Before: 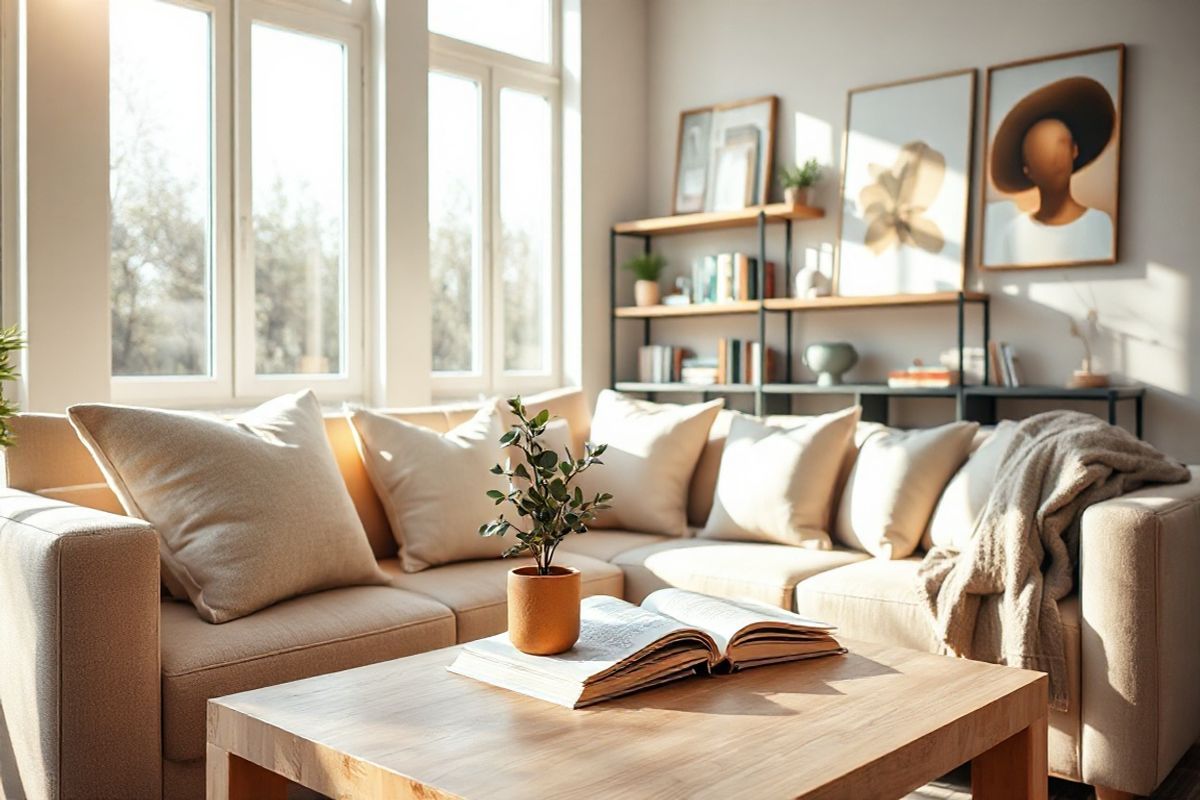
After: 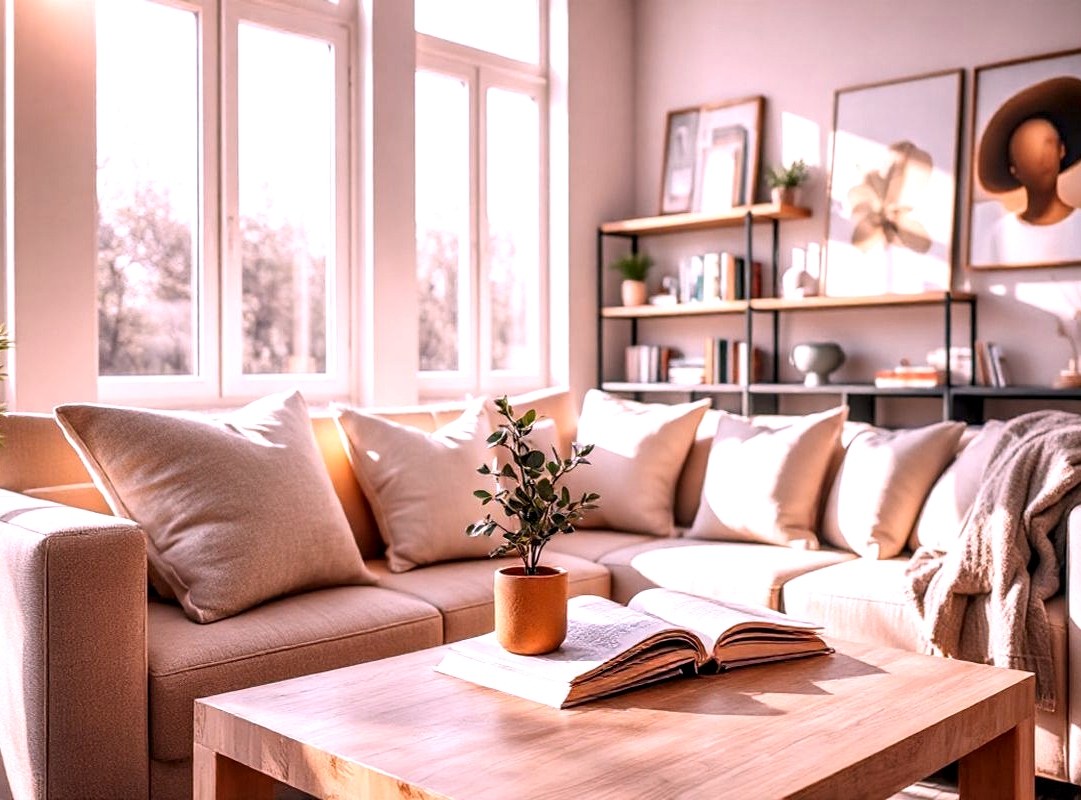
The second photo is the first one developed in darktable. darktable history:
crop and rotate: left 1.088%, right 8.807%
local contrast: detail 150%
white balance: red 1.188, blue 1.11
